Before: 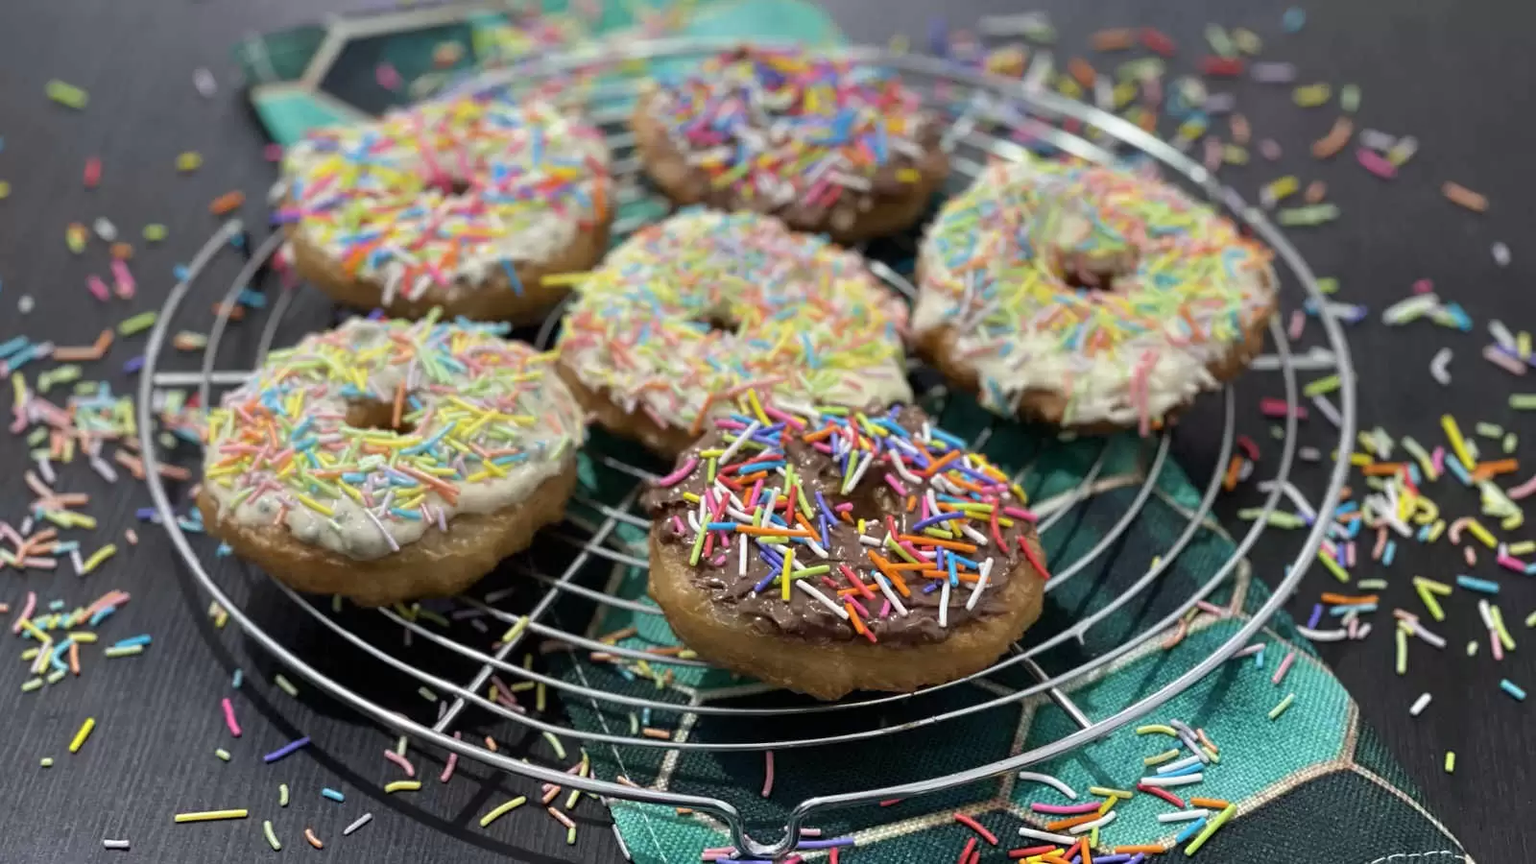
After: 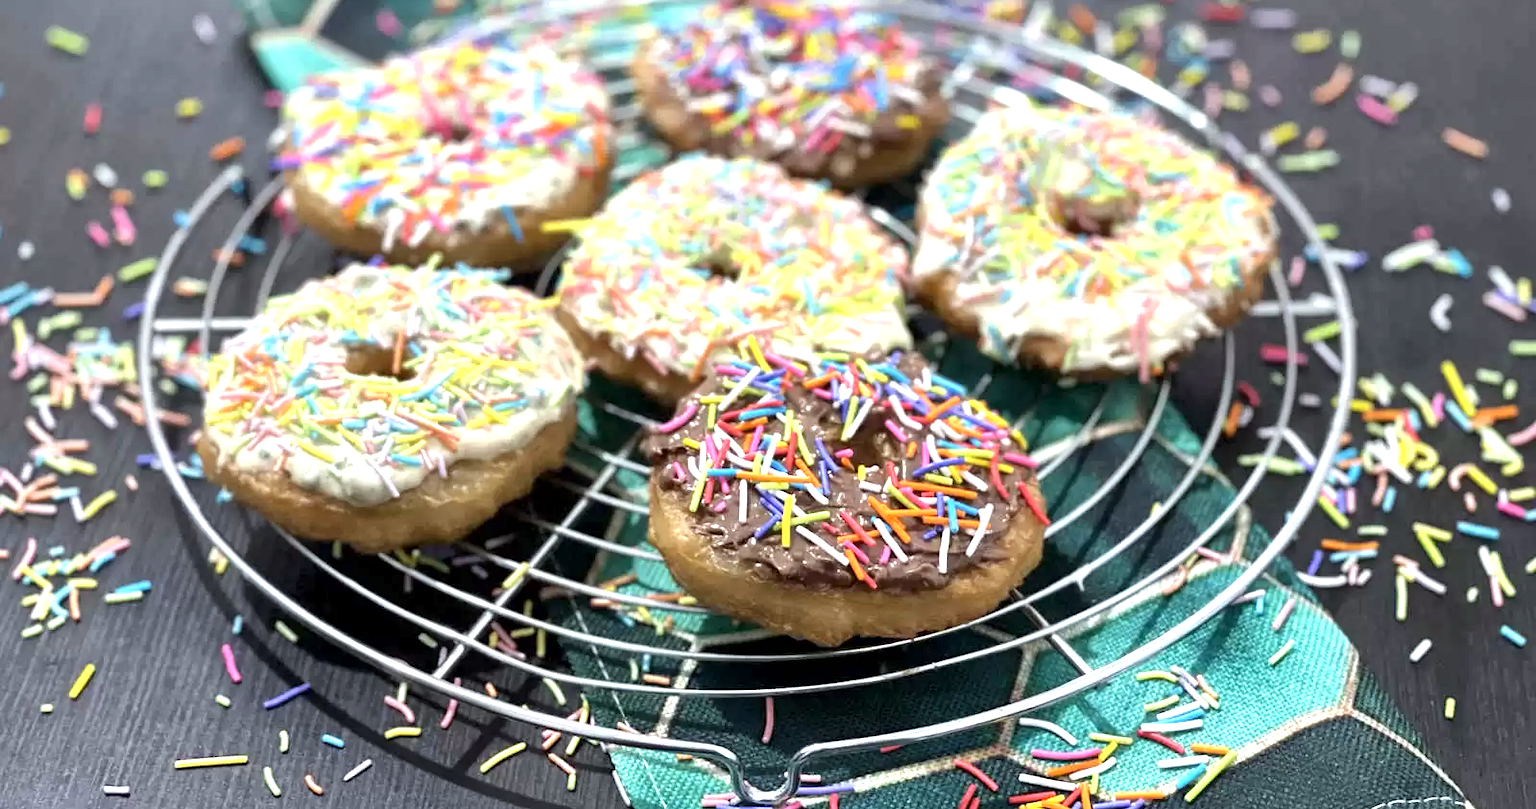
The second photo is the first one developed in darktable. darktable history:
crop and rotate: top 6.25%
local contrast: mode bilateral grid, contrast 20, coarseness 50, detail 144%, midtone range 0.2
white balance: red 0.982, blue 1.018
exposure: black level correction 0, exposure 1 EV, compensate exposure bias true, compensate highlight preservation false
